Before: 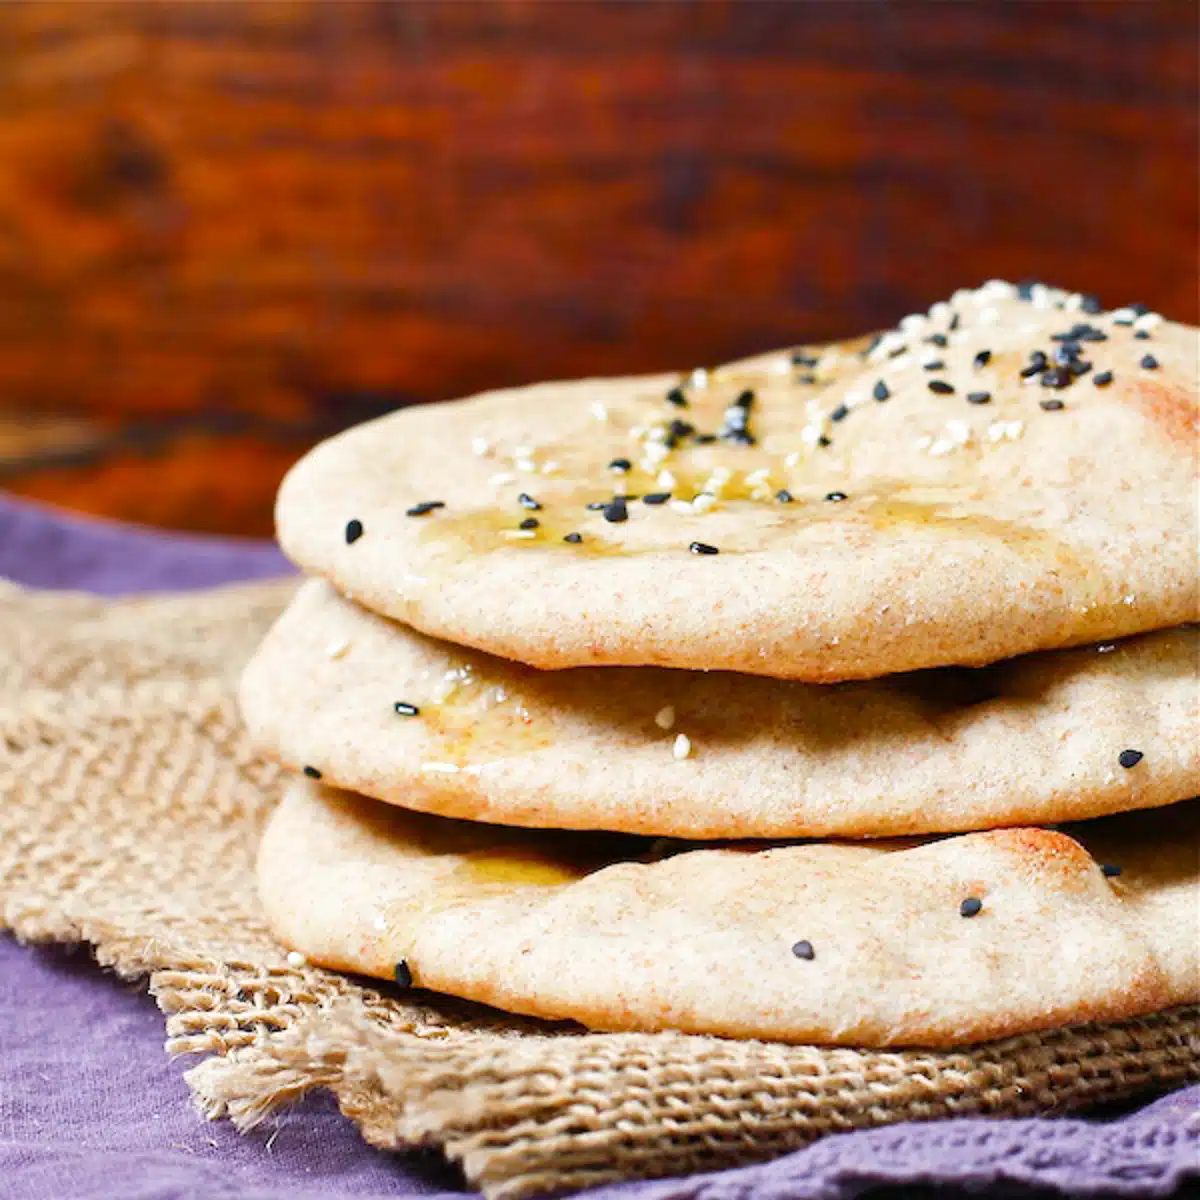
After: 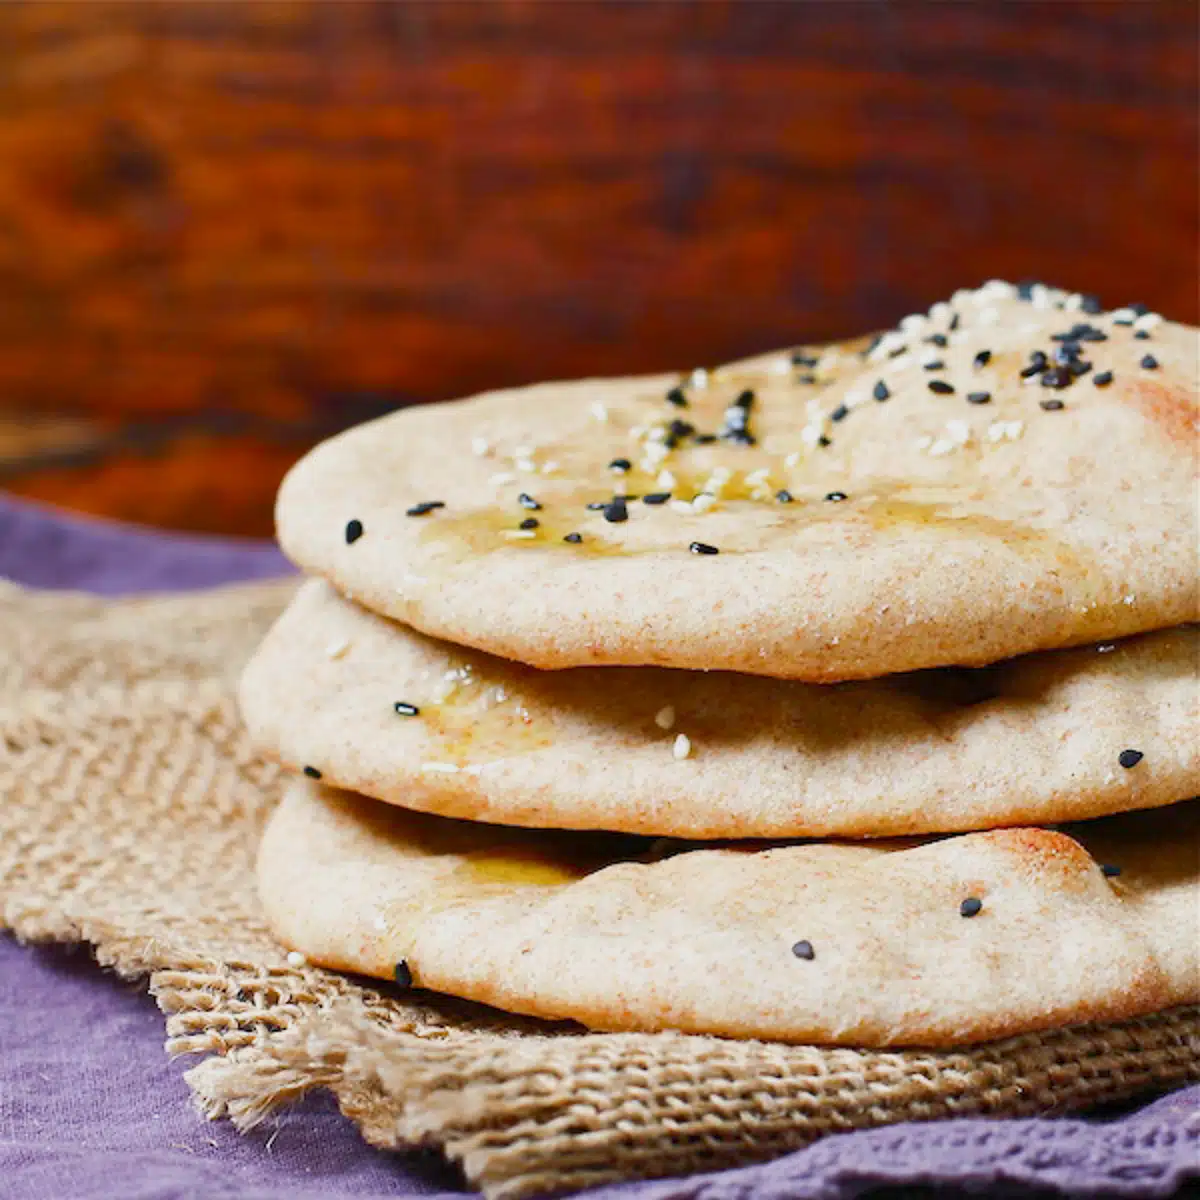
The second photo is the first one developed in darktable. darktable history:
tone equalizer: -8 EV 0.221 EV, -7 EV 0.436 EV, -6 EV 0.422 EV, -5 EV 0.251 EV, -3 EV -0.283 EV, -2 EV -0.408 EV, -1 EV -0.435 EV, +0 EV -0.273 EV
